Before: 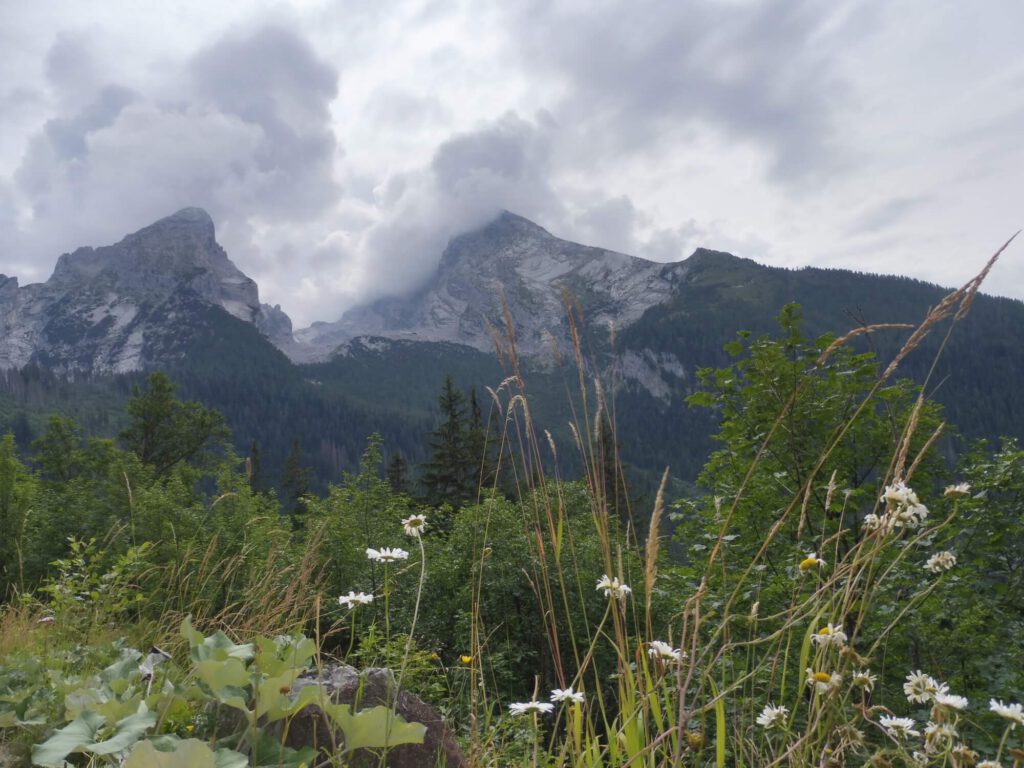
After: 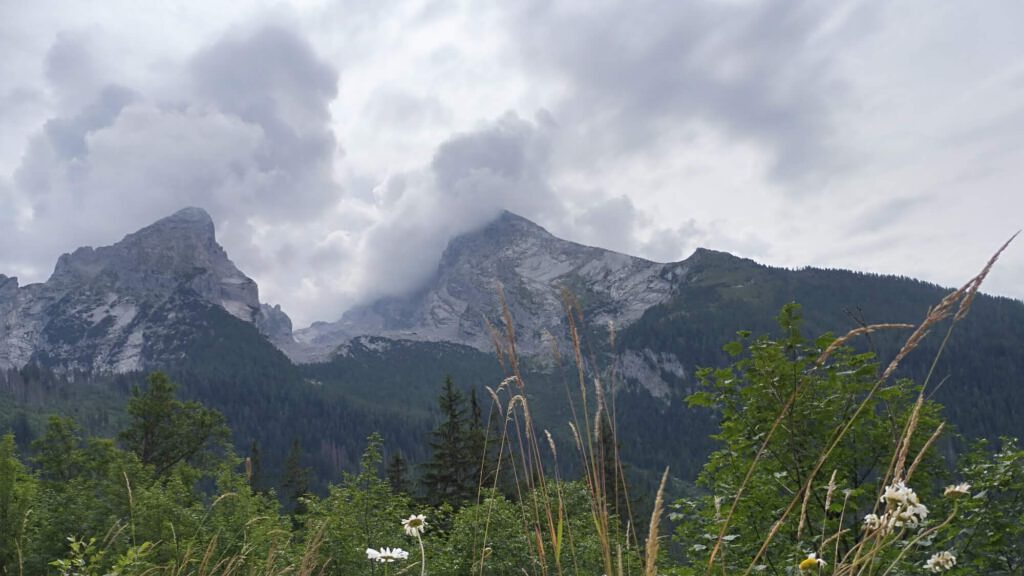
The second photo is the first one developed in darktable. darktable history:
sharpen: radius 2.529, amount 0.323
crop: bottom 24.988%
